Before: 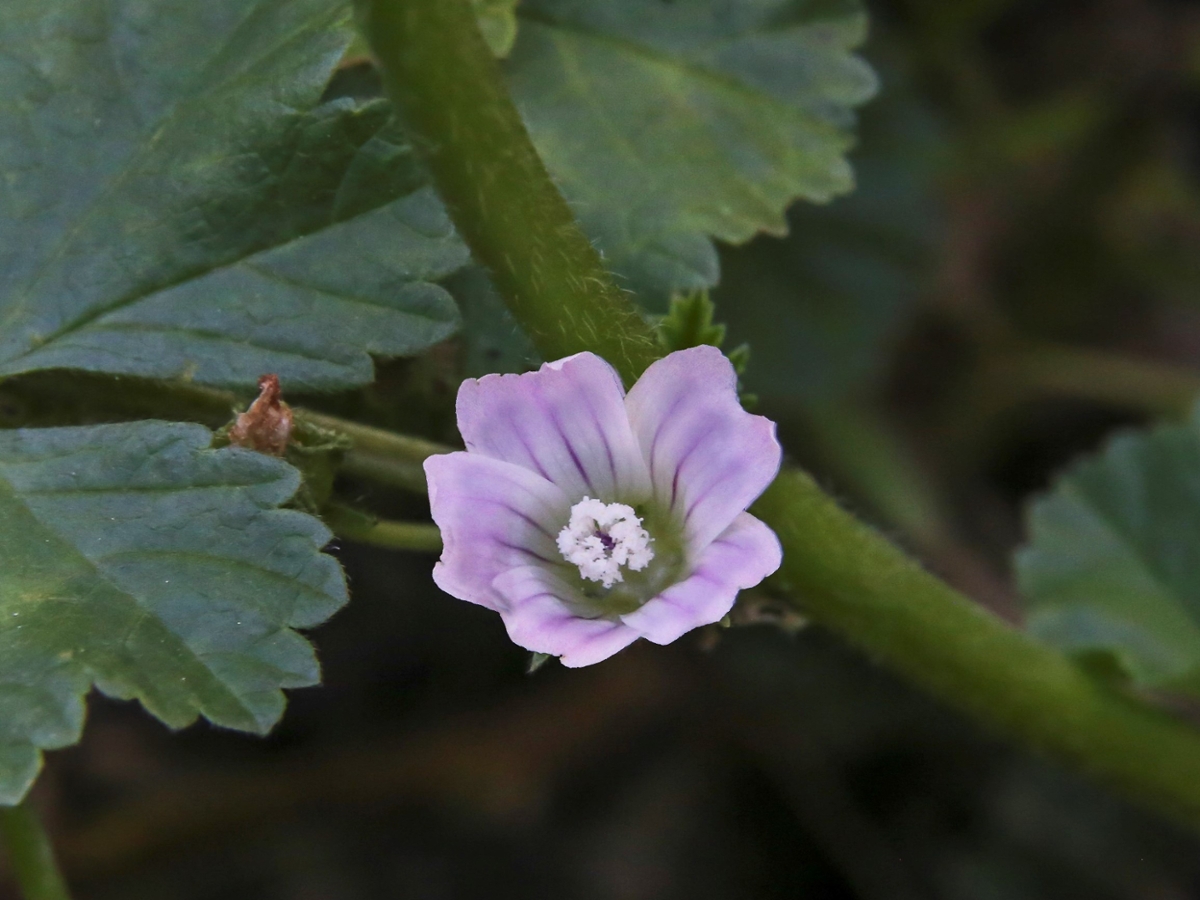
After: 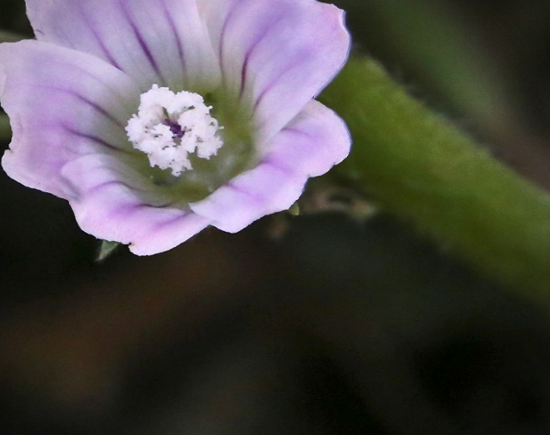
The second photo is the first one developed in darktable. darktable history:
crop: left 35.976%, top 45.819%, right 18.162%, bottom 5.807%
vignetting: fall-off radius 60.92%
exposure: black level correction 0.001, exposure -0.125 EV, compensate exposure bias true, compensate highlight preservation false
